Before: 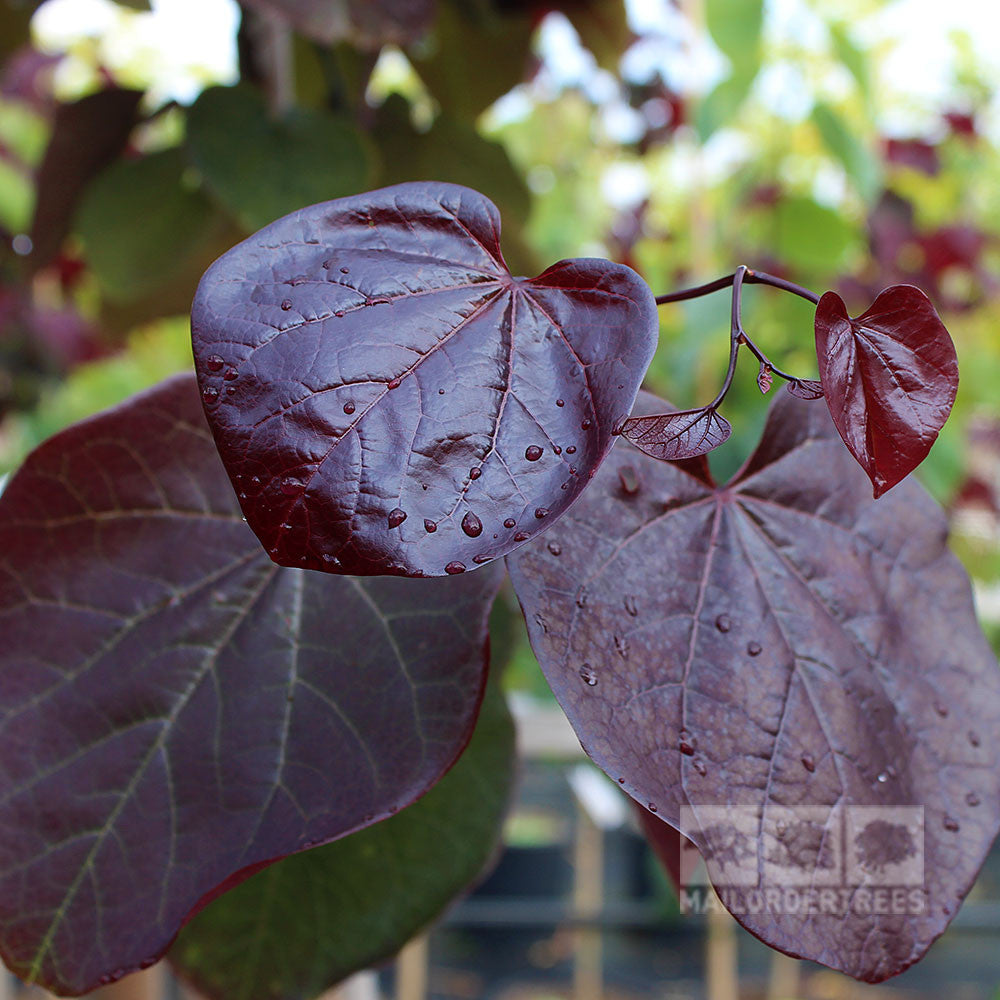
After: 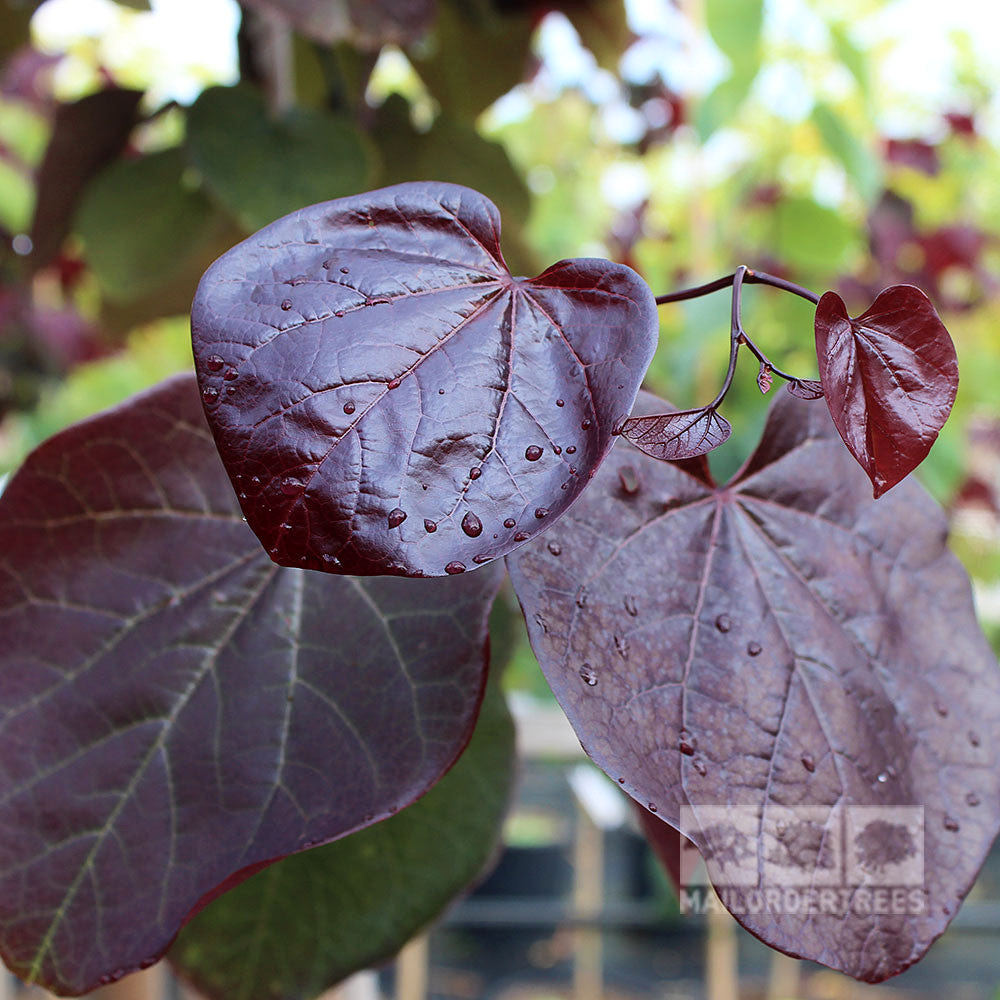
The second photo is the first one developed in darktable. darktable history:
tone equalizer: on, module defaults
tone curve: curves: ch0 [(0, 0) (0.003, 0.019) (0.011, 0.022) (0.025, 0.025) (0.044, 0.04) (0.069, 0.069) (0.1, 0.108) (0.136, 0.152) (0.177, 0.199) (0.224, 0.26) (0.277, 0.321) (0.335, 0.392) (0.399, 0.472) (0.468, 0.547) (0.543, 0.624) (0.623, 0.713) (0.709, 0.786) (0.801, 0.865) (0.898, 0.939) (1, 1)], color space Lab, independent channels, preserve colors none
